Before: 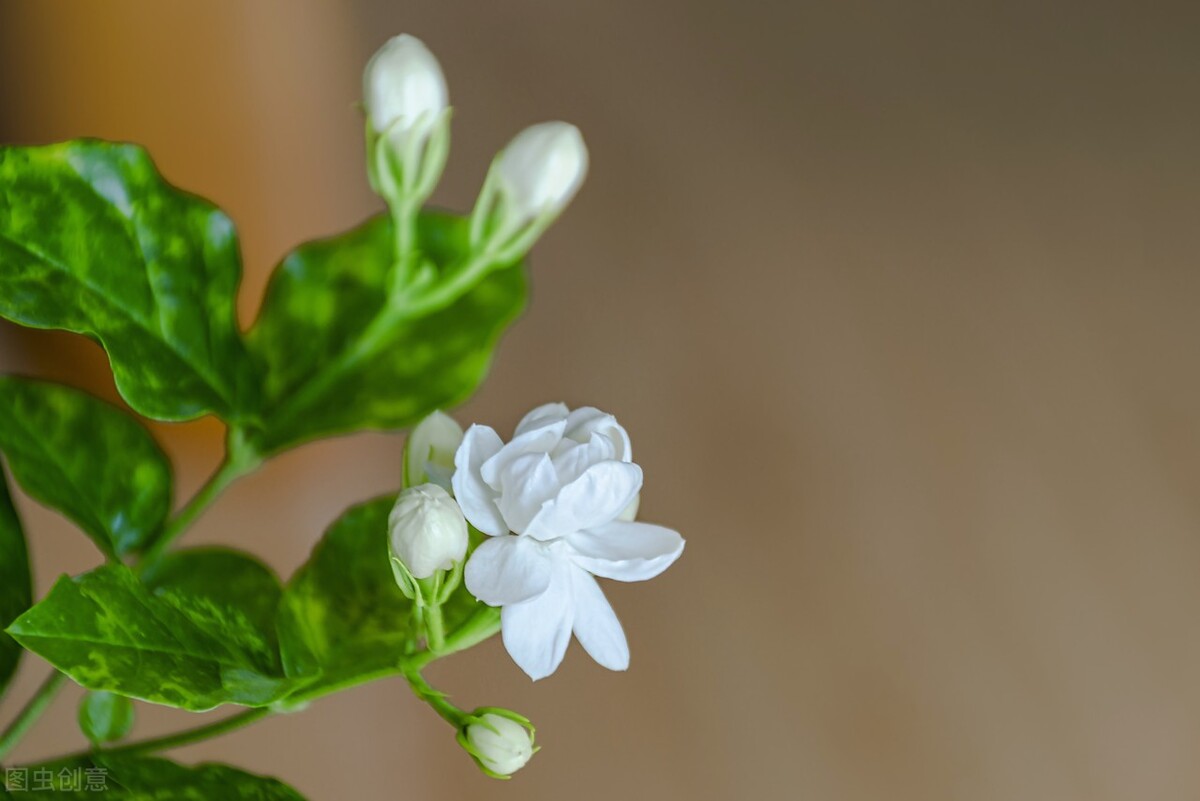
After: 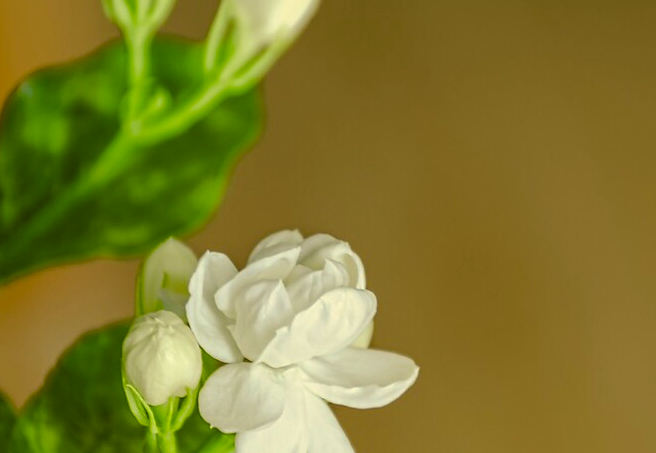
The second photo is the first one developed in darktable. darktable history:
crop and rotate: left 22.237%, top 21.631%, right 23.067%, bottom 21.744%
color correction: highlights a* 0.182, highlights b* 29.19, shadows a* -0.257, shadows b* 20.99
